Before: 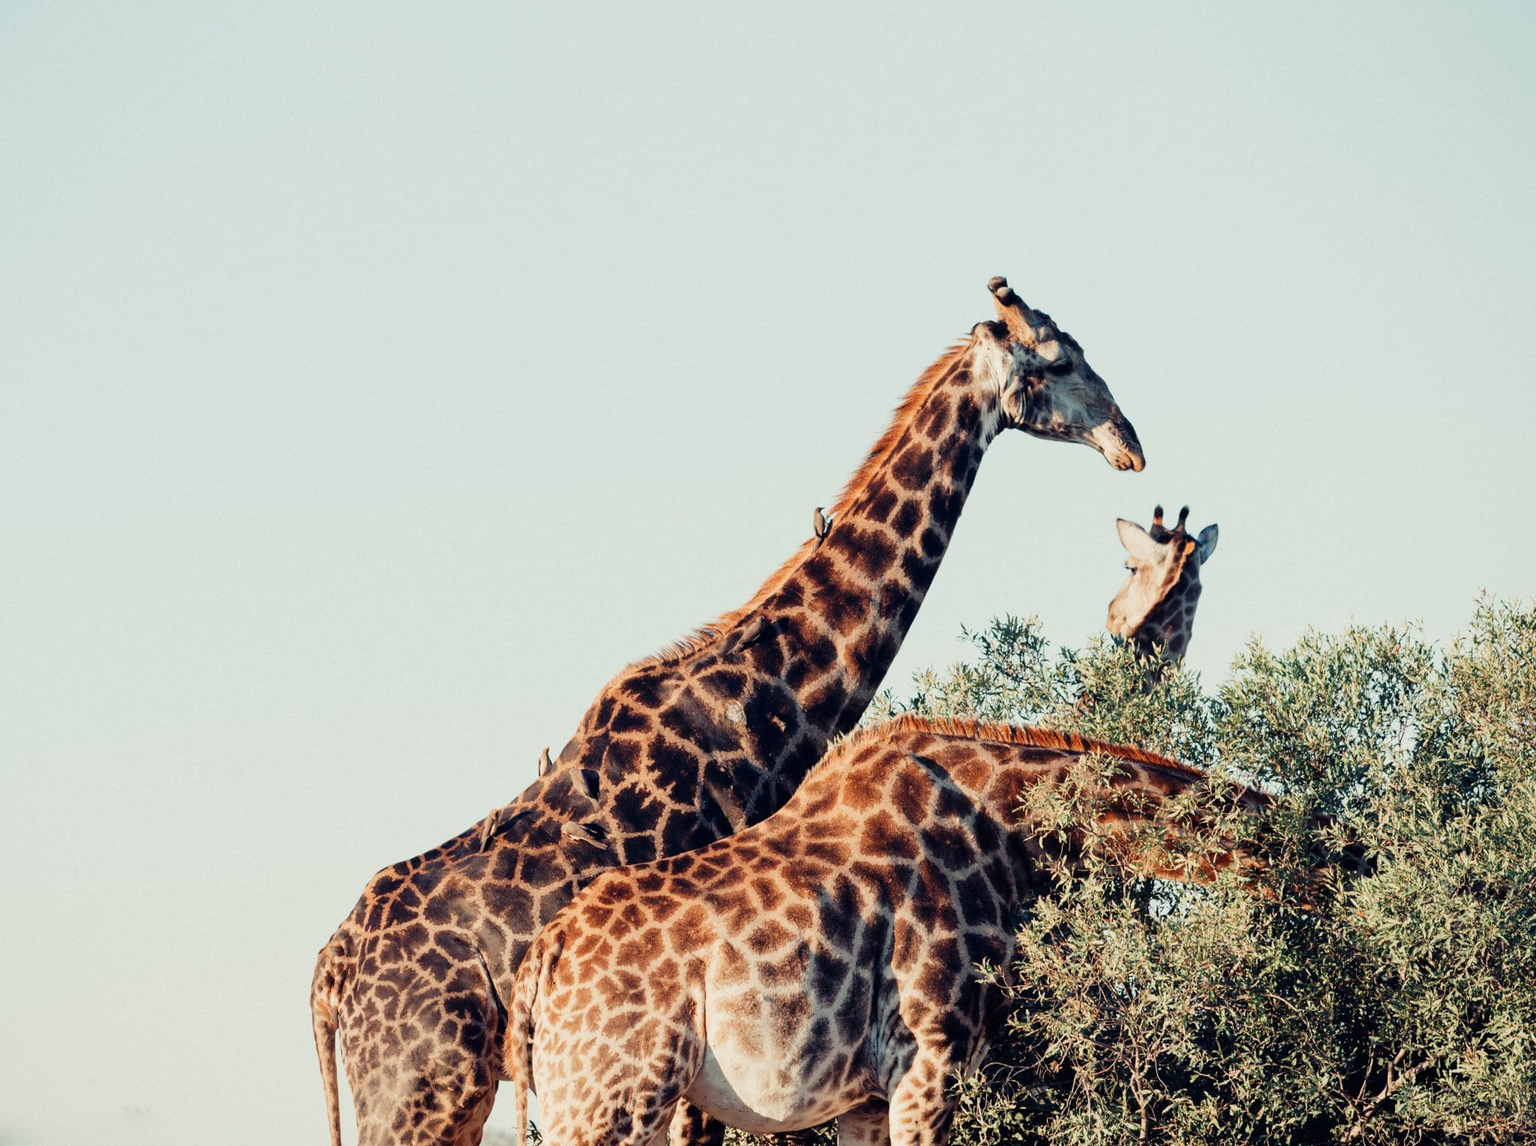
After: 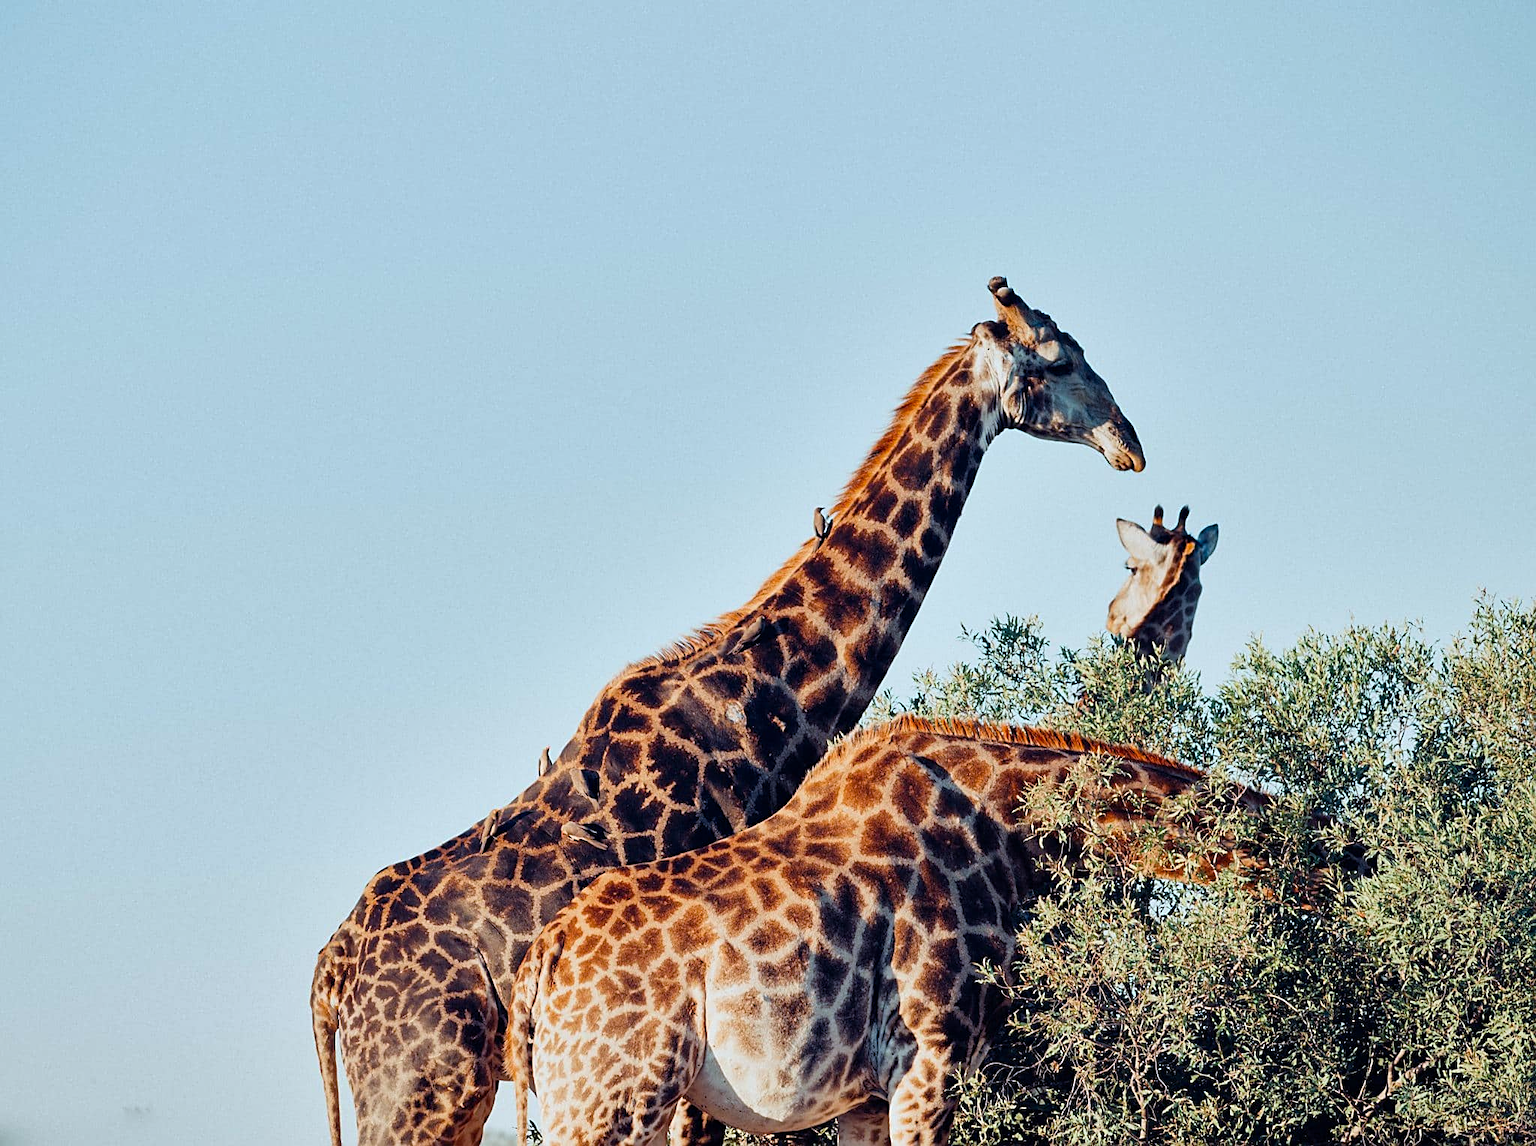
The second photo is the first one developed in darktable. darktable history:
sharpen: on, module defaults
color balance rgb: perceptual saturation grading › global saturation 20%, global vibrance 20%
white balance: red 0.954, blue 1.079
shadows and highlights: shadows 5, soften with gaussian
